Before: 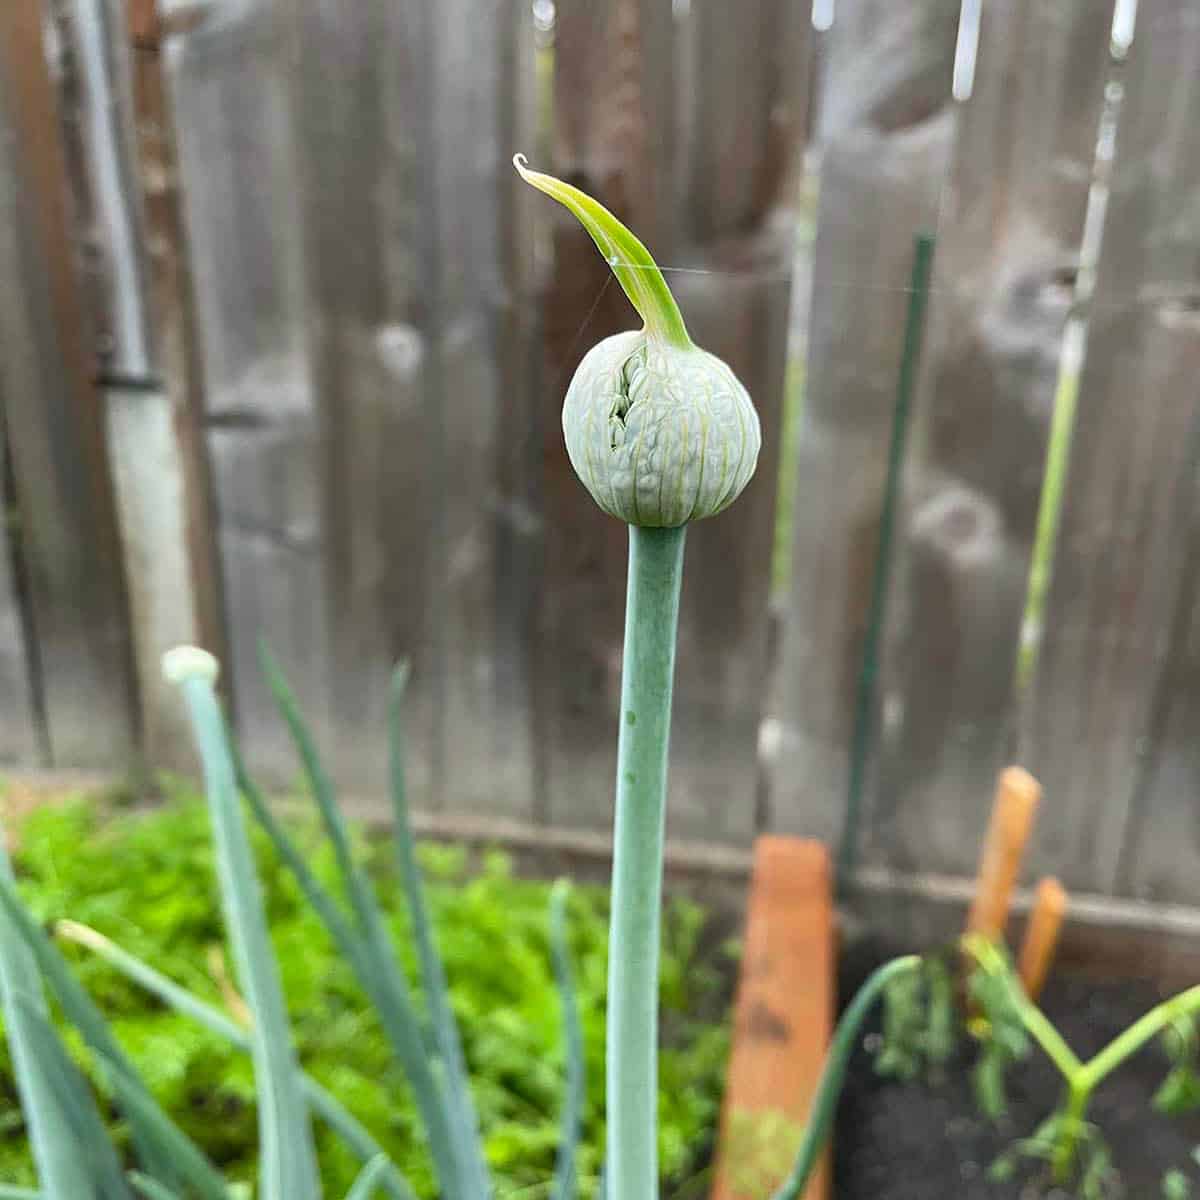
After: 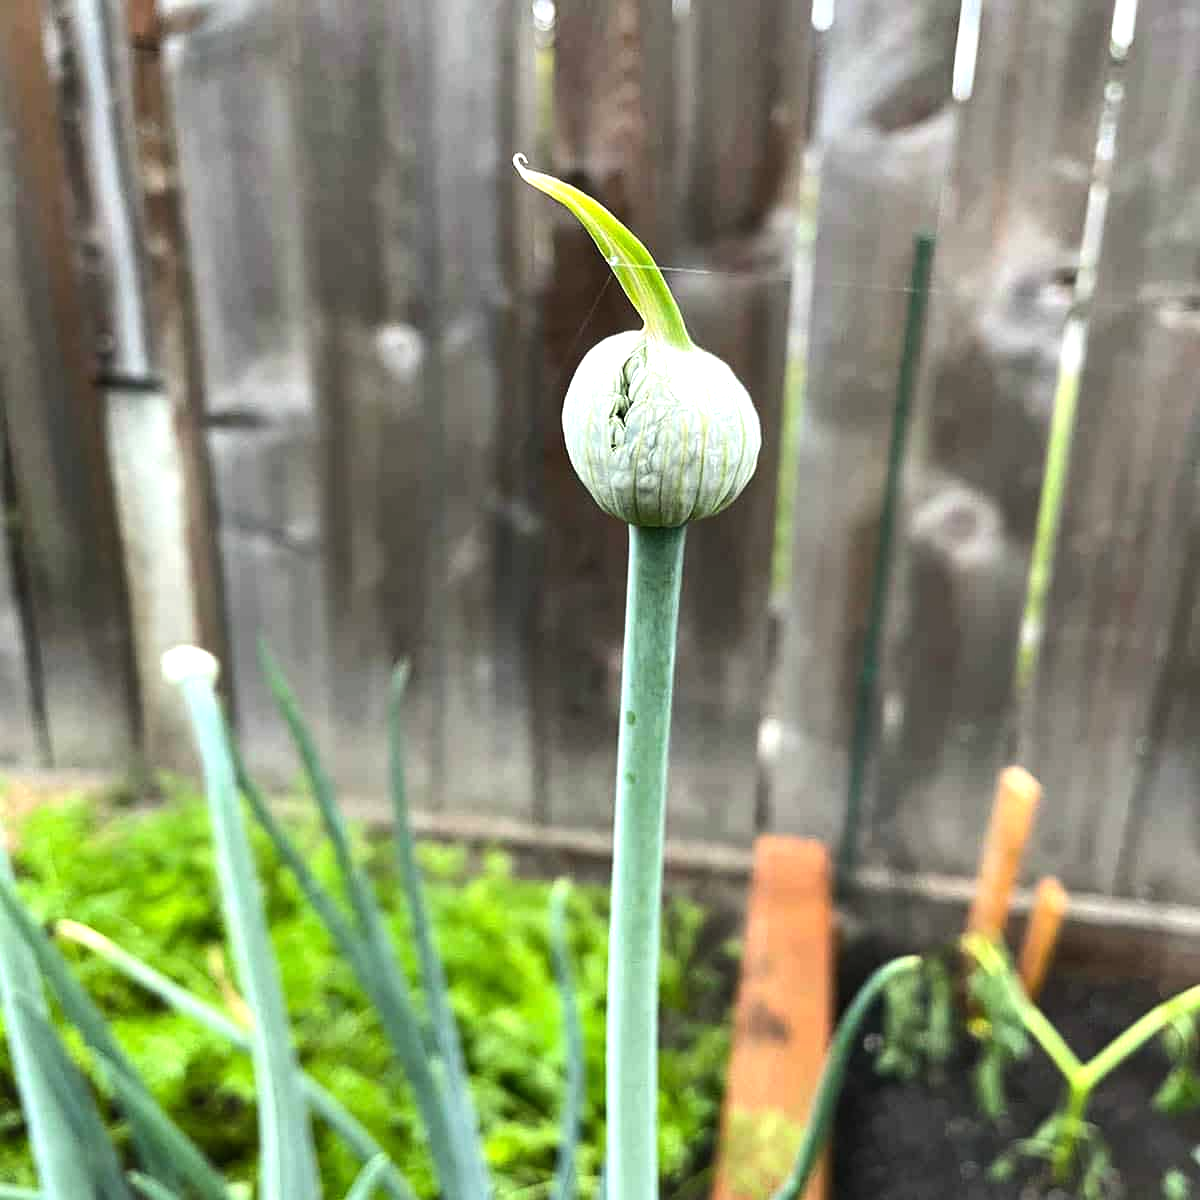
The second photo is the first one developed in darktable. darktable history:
white balance: emerald 1
tone equalizer: -8 EV -0.75 EV, -7 EV -0.7 EV, -6 EV -0.6 EV, -5 EV -0.4 EV, -3 EV 0.4 EV, -2 EV 0.6 EV, -1 EV 0.7 EV, +0 EV 0.75 EV, edges refinement/feathering 500, mask exposure compensation -1.57 EV, preserve details no
